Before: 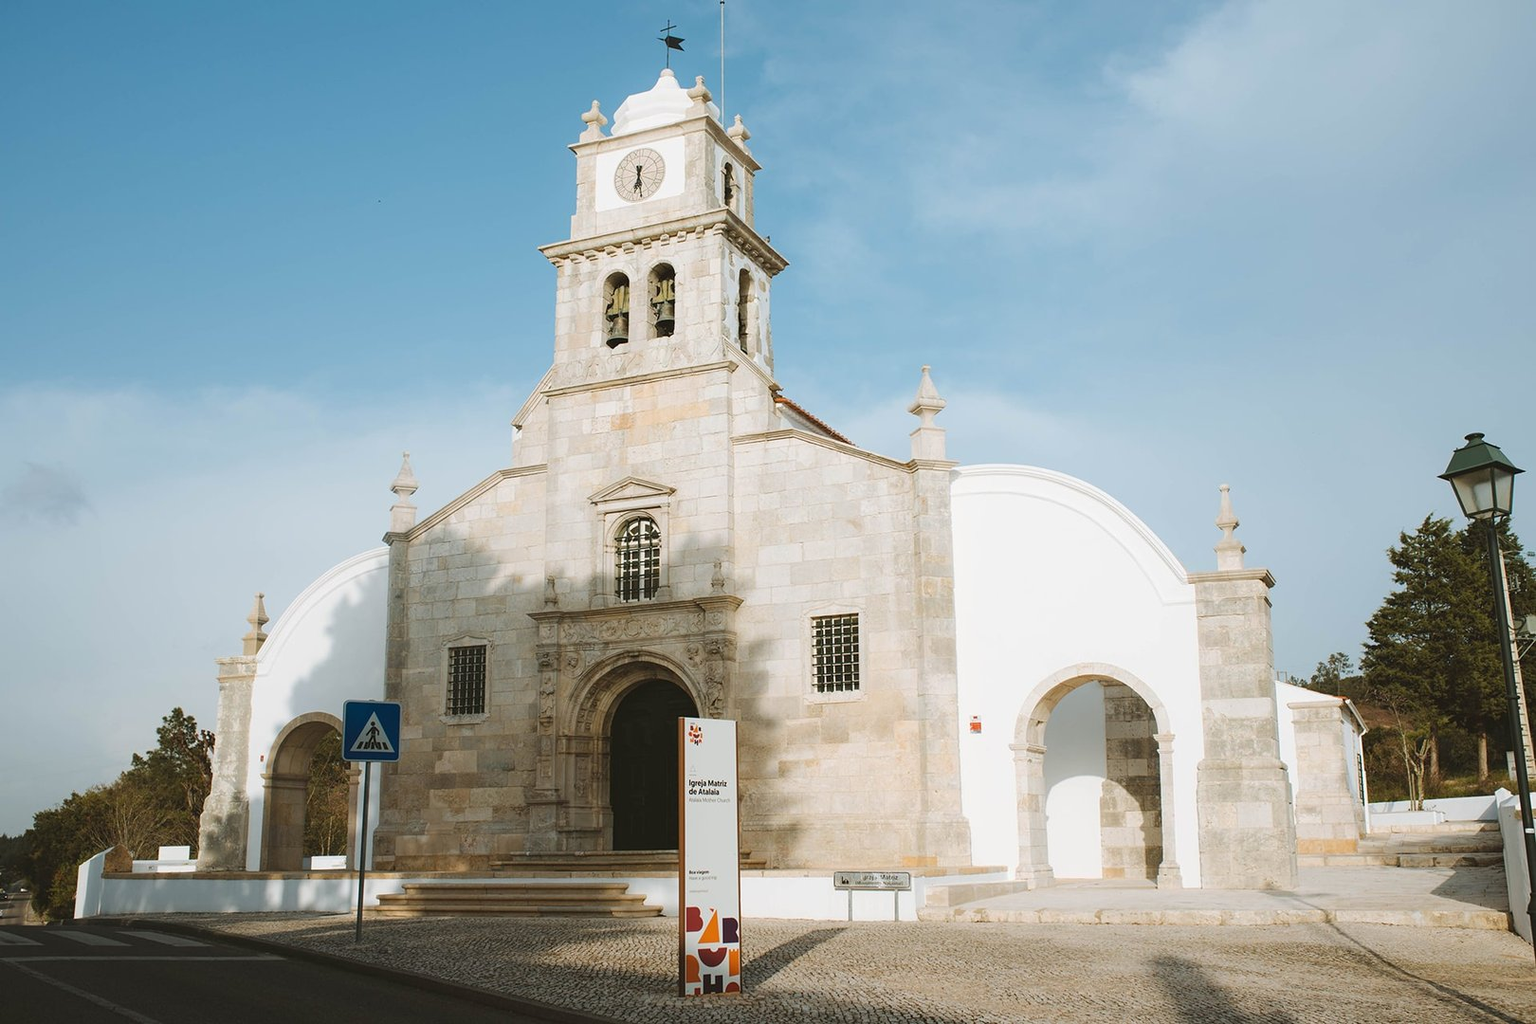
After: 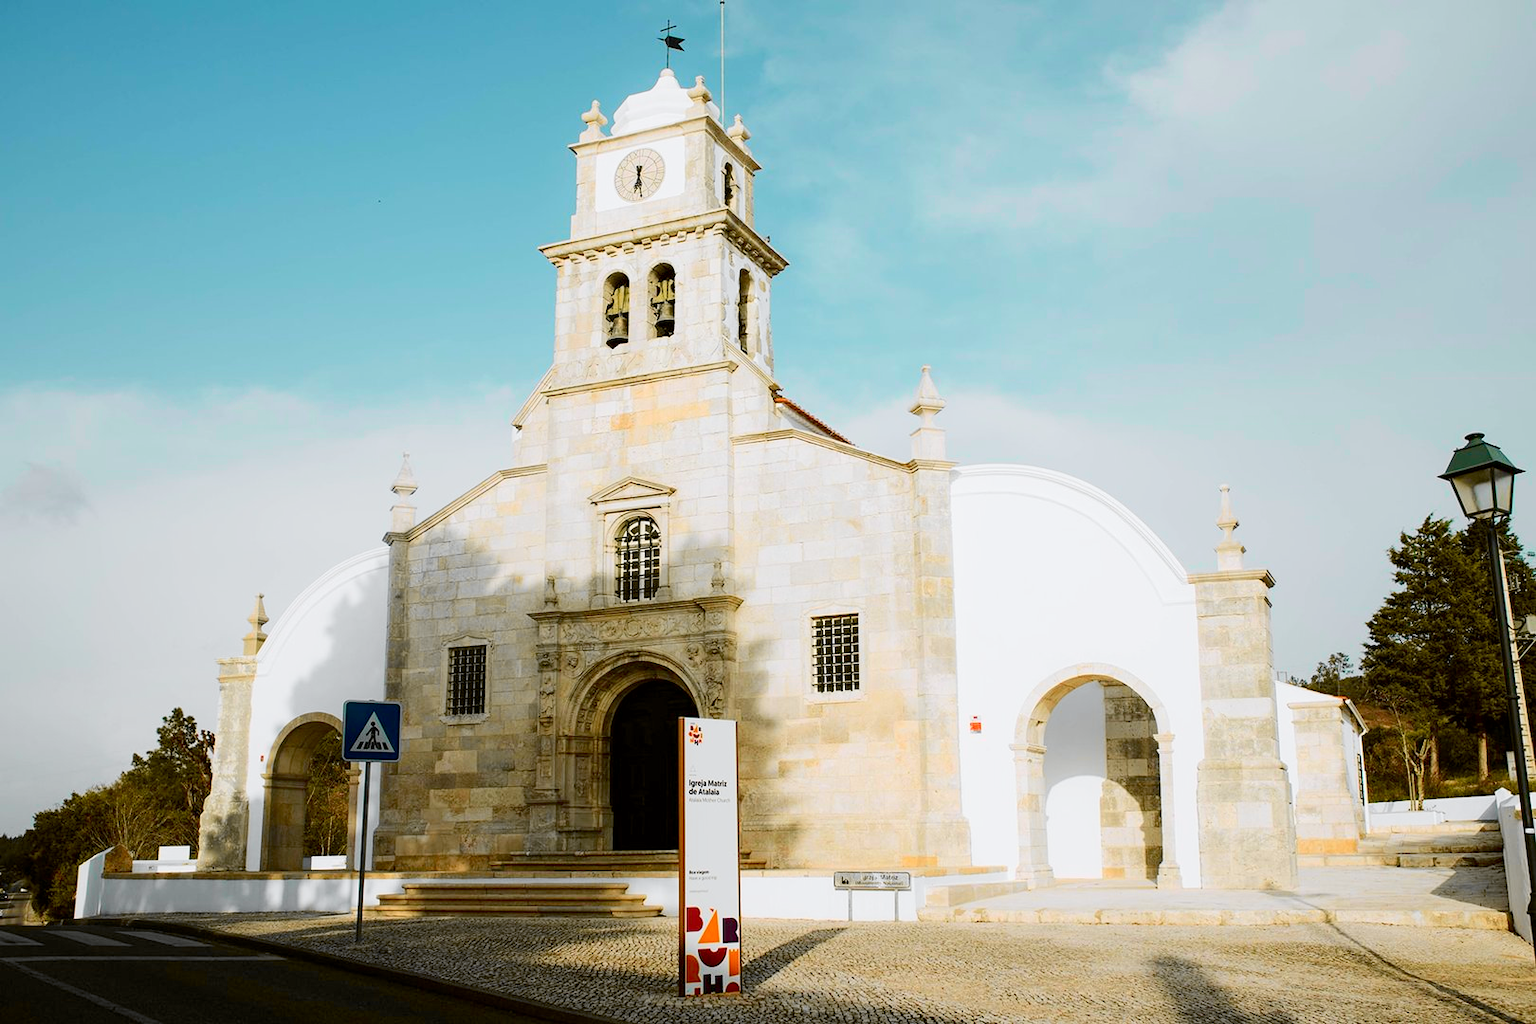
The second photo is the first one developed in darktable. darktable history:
tone curve: curves: ch0 [(0, 0) (0.071, 0.047) (0.266, 0.26) (0.491, 0.552) (0.753, 0.818) (1, 0.983)]; ch1 [(0, 0) (0.346, 0.307) (0.408, 0.369) (0.463, 0.443) (0.482, 0.493) (0.502, 0.5) (0.517, 0.518) (0.55, 0.573) (0.597, 0.641) (0.651, 0.709) (1, 1)]; ch2 [(0, 0) (0.346, 0.34) (0.434, 0.46) (0.485, 0.494) (0.5, 0.494) (0.517, 0.506) (0.535, 0.545) (0.583, 0.634) (0.625, 0.686) (1, 1)], color space Lab, independent channels, preserve colors none
exposure: black level correction 0.012, compensate highlight preservation false
